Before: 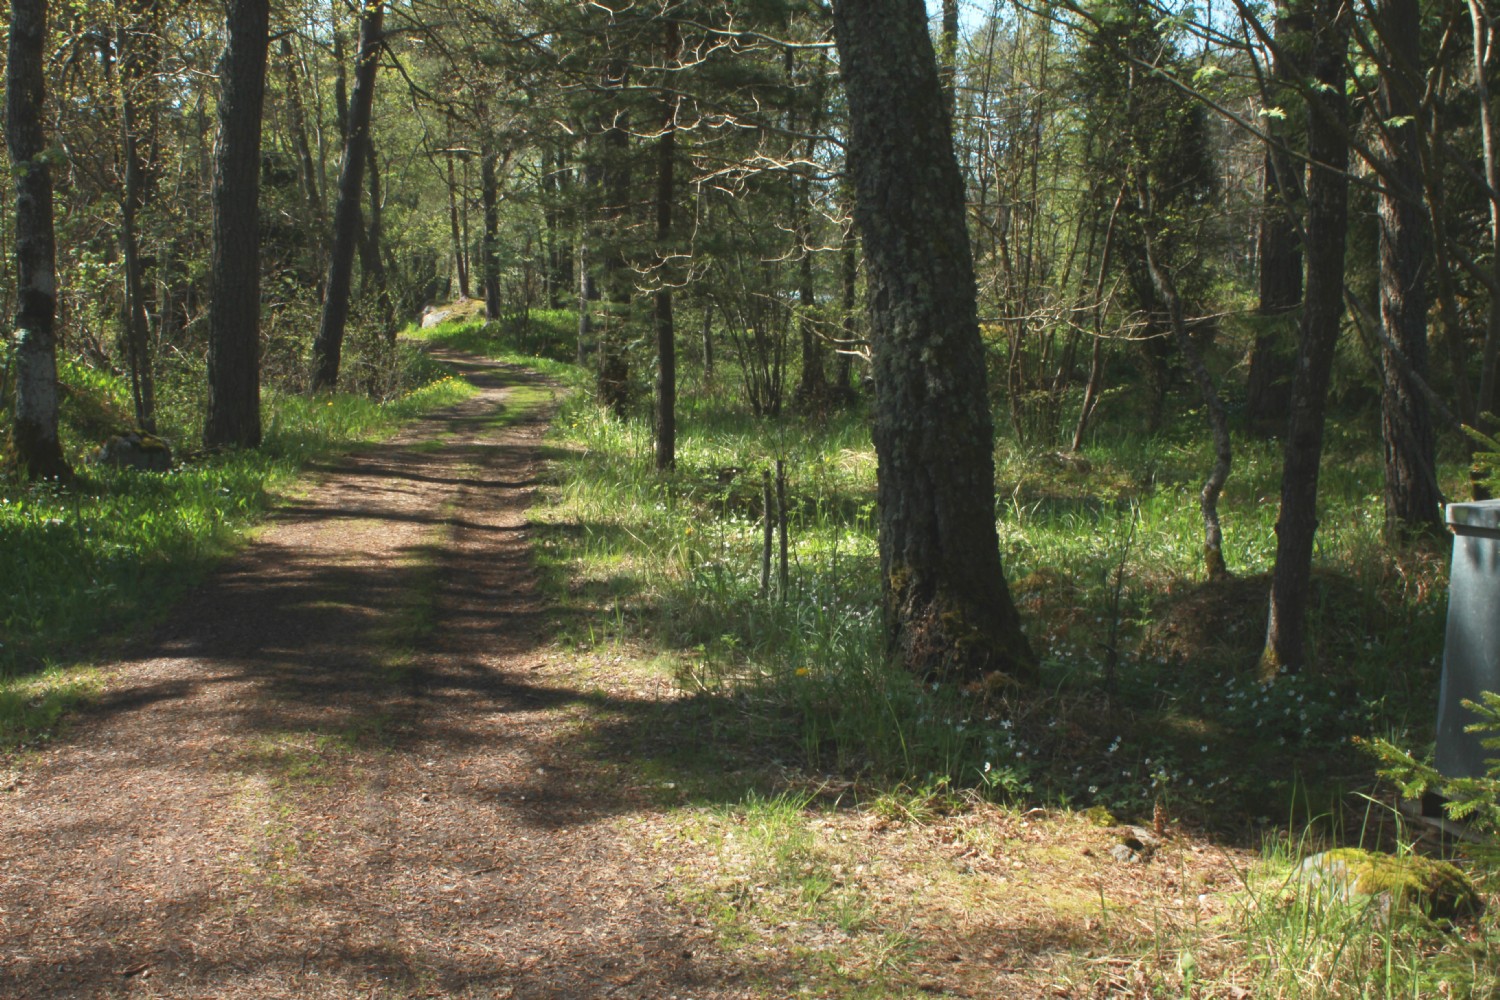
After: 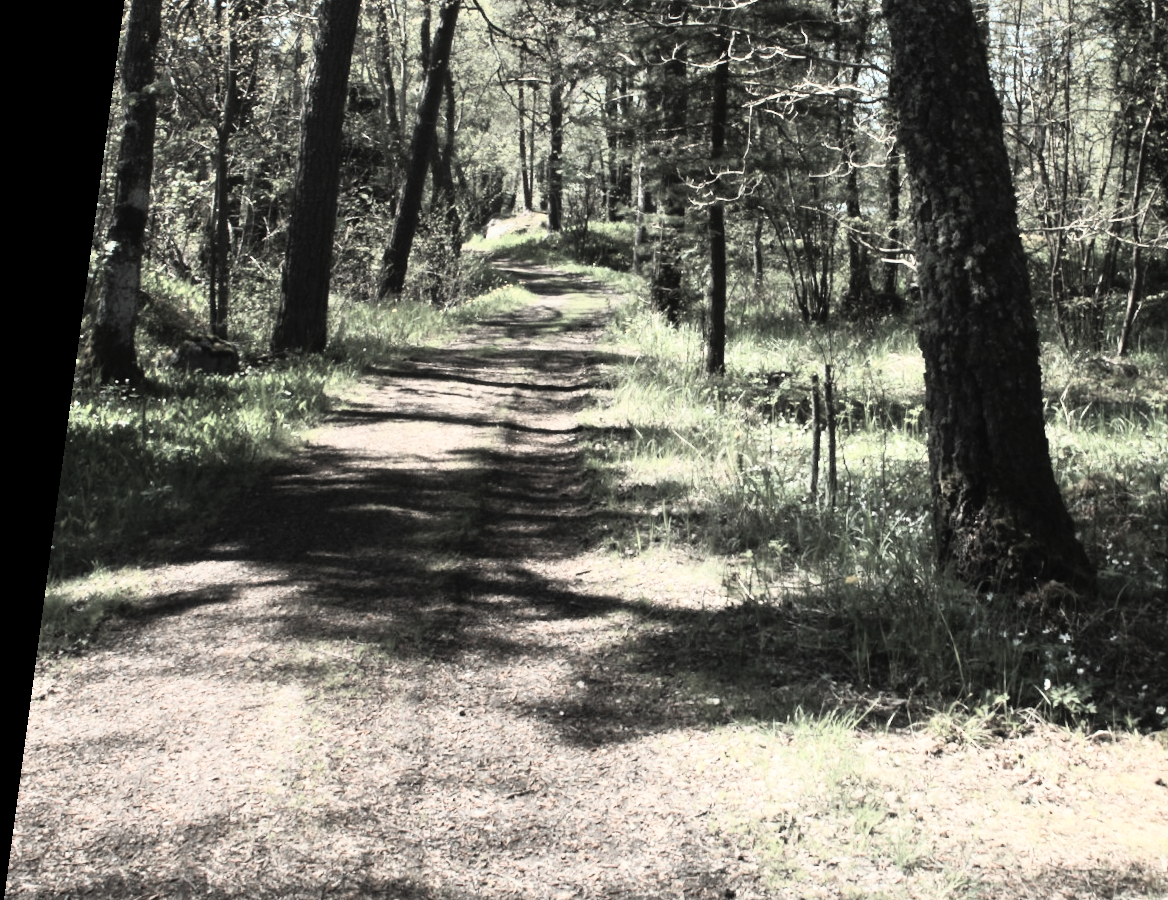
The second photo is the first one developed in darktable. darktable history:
crop: top 5.803%, right 27.864%, bottom 5.804%
color zones: curves: ch1 [(0, 0.34) (0.143, 0.164) (0.286, 0.152) (0.429, 0.176) (0.571, 0.173) (0.714, 0.188) (0.857, 0.199) (1, 0.34)]
rgb curve: curves: ch0 [(0, 0) (0.21, 0.15) (0.24, 0.21) (0.5, 0.75) (0.75, 0.96) (0.89, 0.99) (1, 1)]; ch1 [(0, 0.02) (0.21, 0.13) (0.25, 0.2) (0.5, 0.67) (0.75, 0.9) (0.89, 0.97) (1, 1)]; ch2 [(0, 0.02) (0.21, 0.13) (0.25, 0.2) (0.5, 0.67) (0.75, 0.9) (0.89, 0.97) (1, 1)], compensate middle gray true
rotate and perspective: rotation 0.128°, lens shift (vertical) -0.181, lens shift (horizontal) -0.044, shear 0.001, automatic cropping off
